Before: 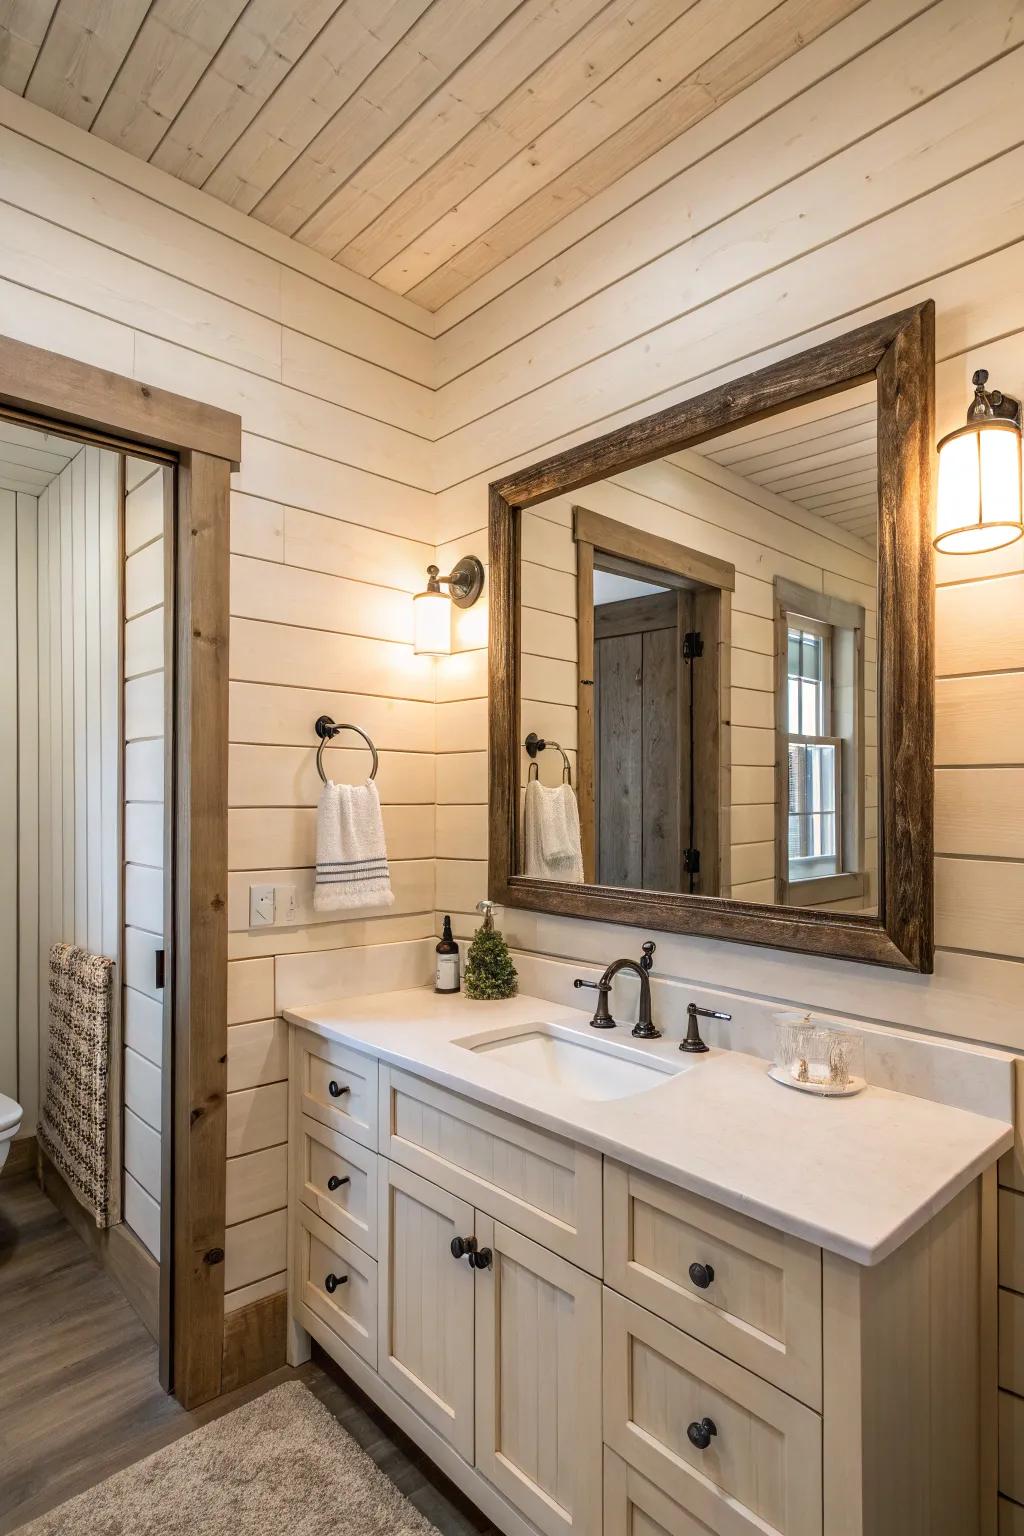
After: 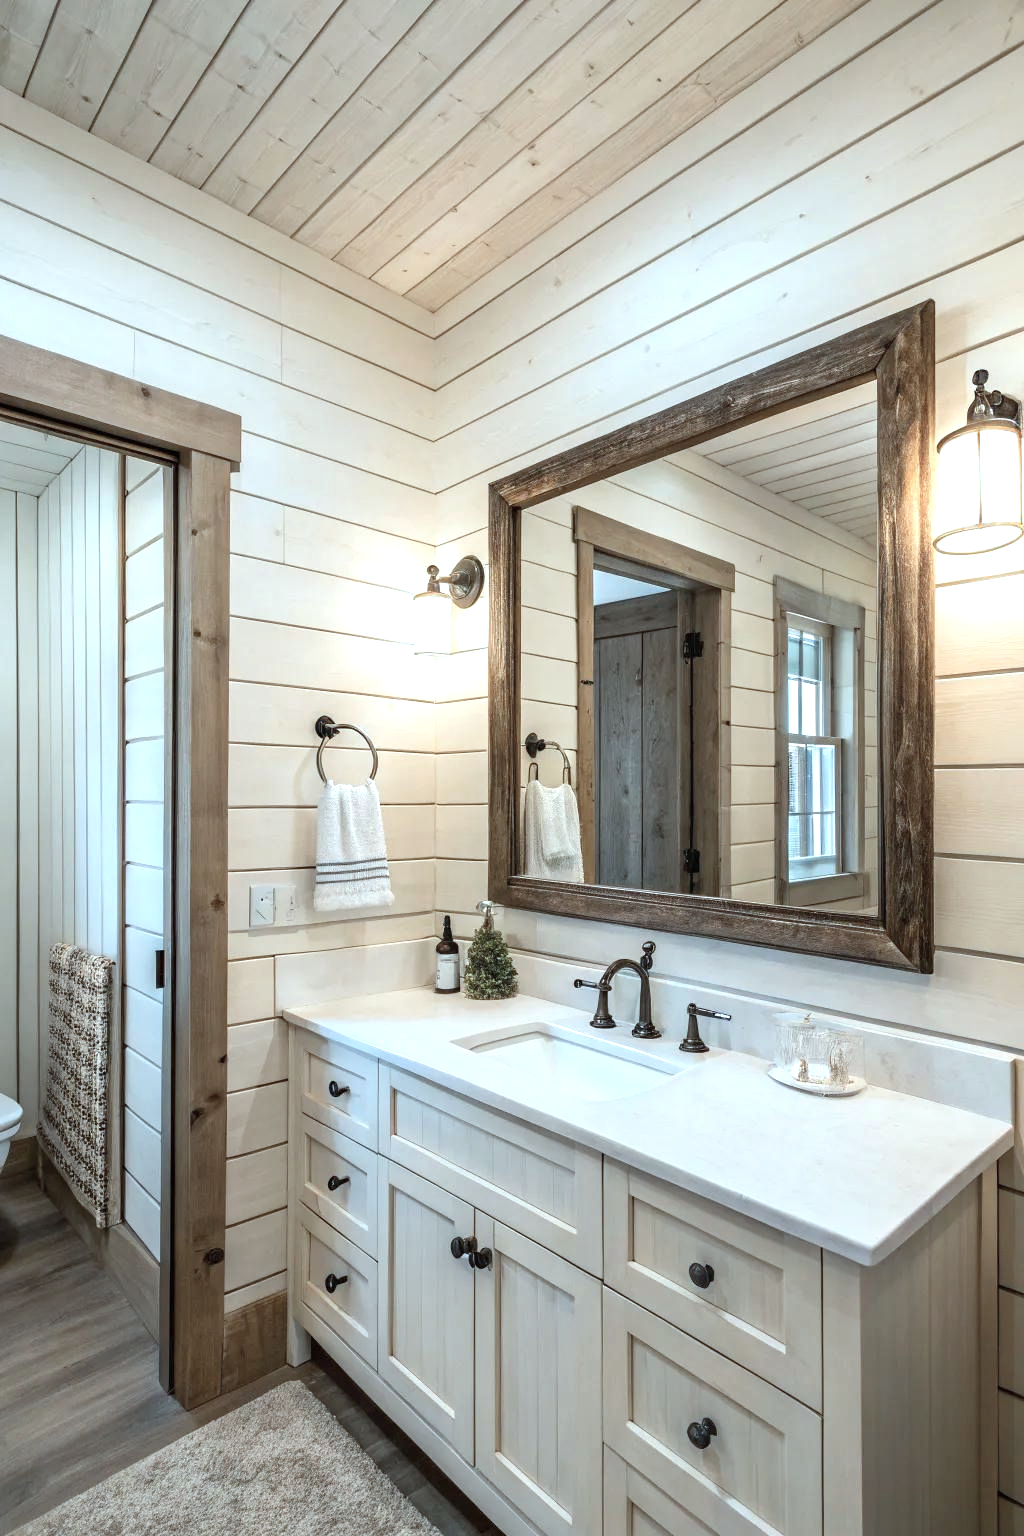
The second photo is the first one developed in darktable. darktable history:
exposure: black level correction 0, exposure 0.498 EV, compensate highlight preservation false
color correction: highlights a* -12.3, highlights b* -17.72, saturation 0.704
